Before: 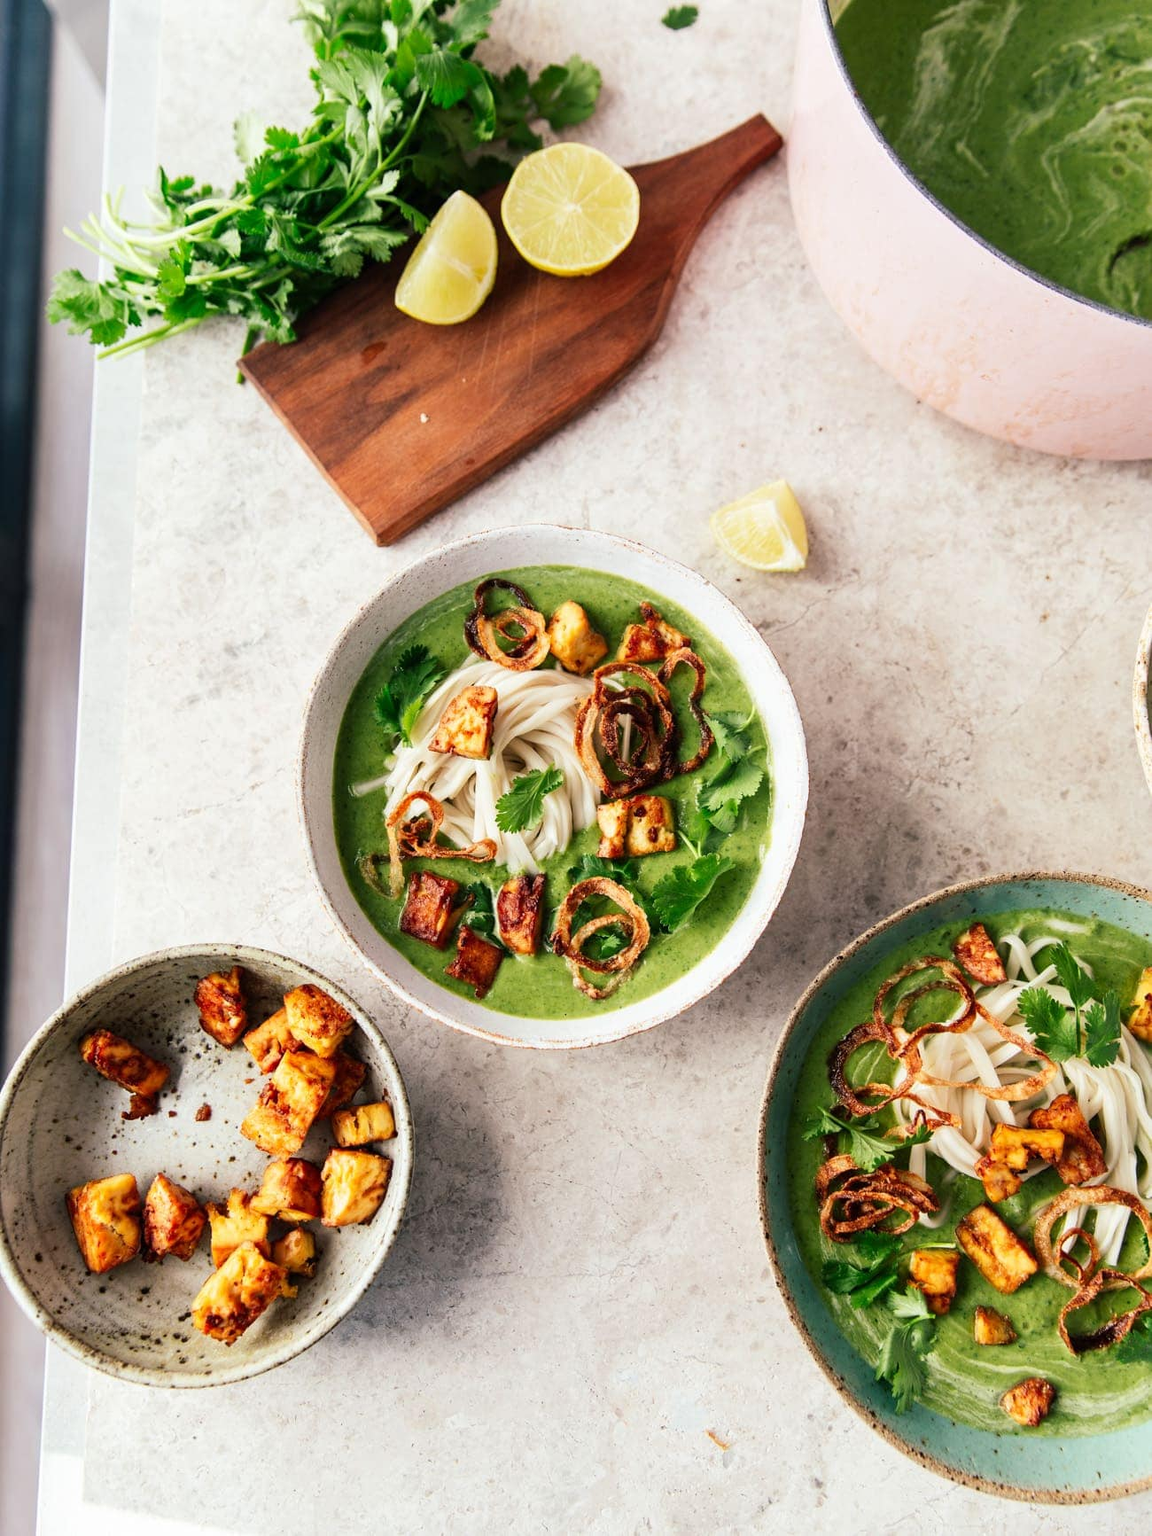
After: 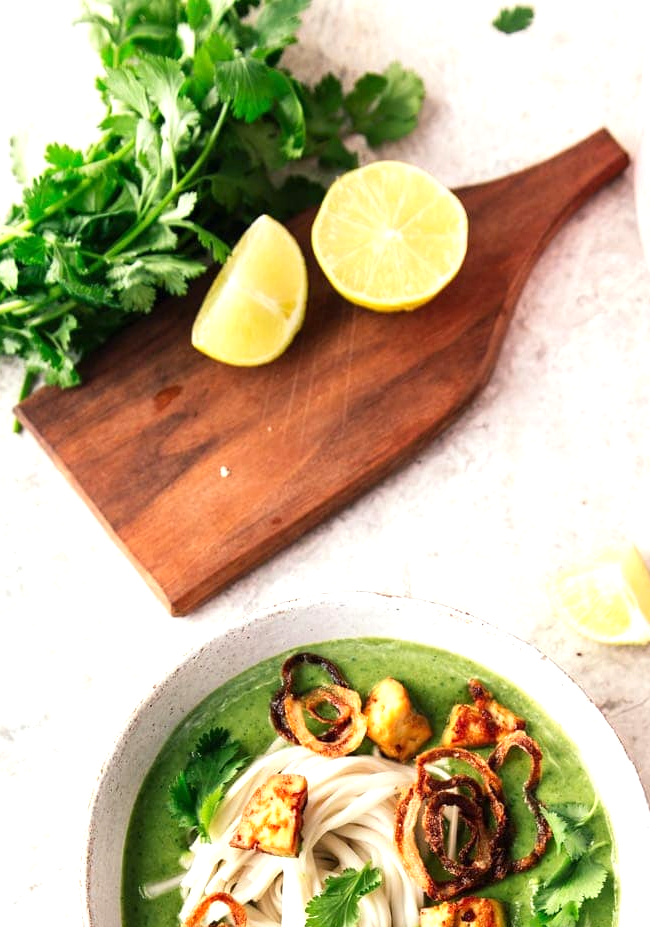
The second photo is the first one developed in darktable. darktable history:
crop: left 19.556%, right 30.401%, bottom 46.458%
exposure: exposure 0.485 EV, compensate highlight preservation false
